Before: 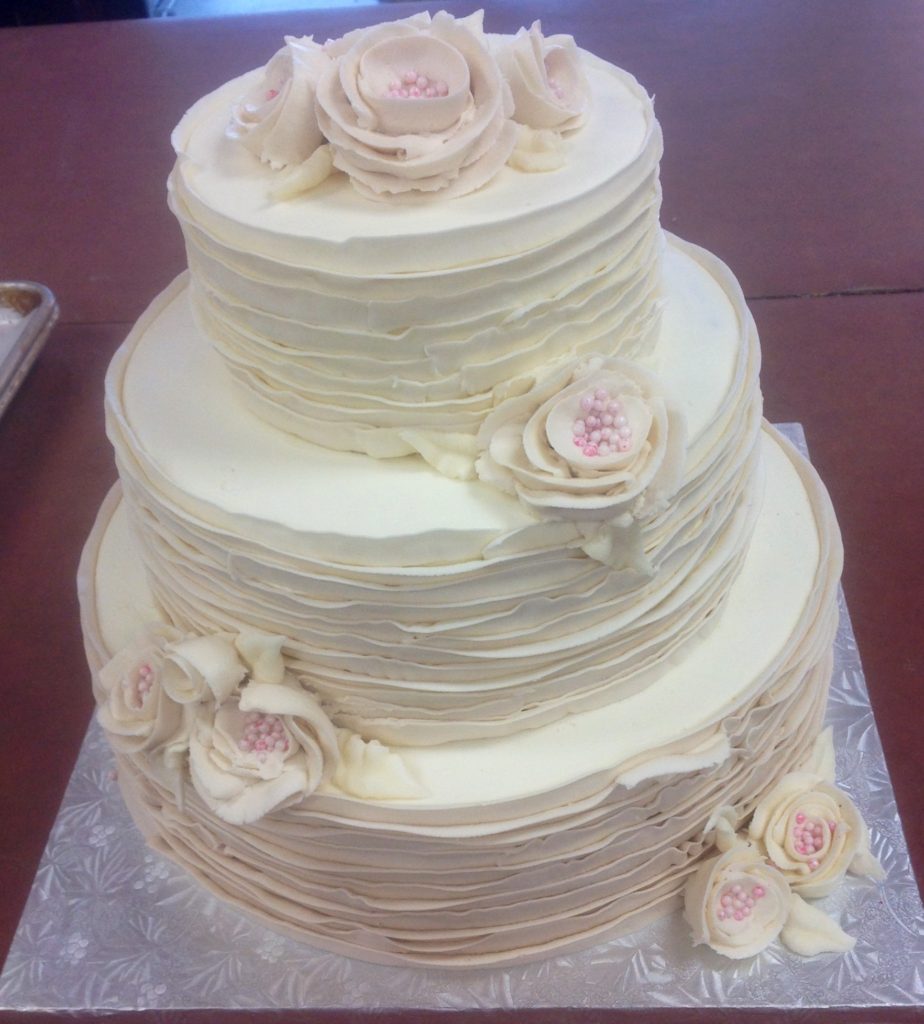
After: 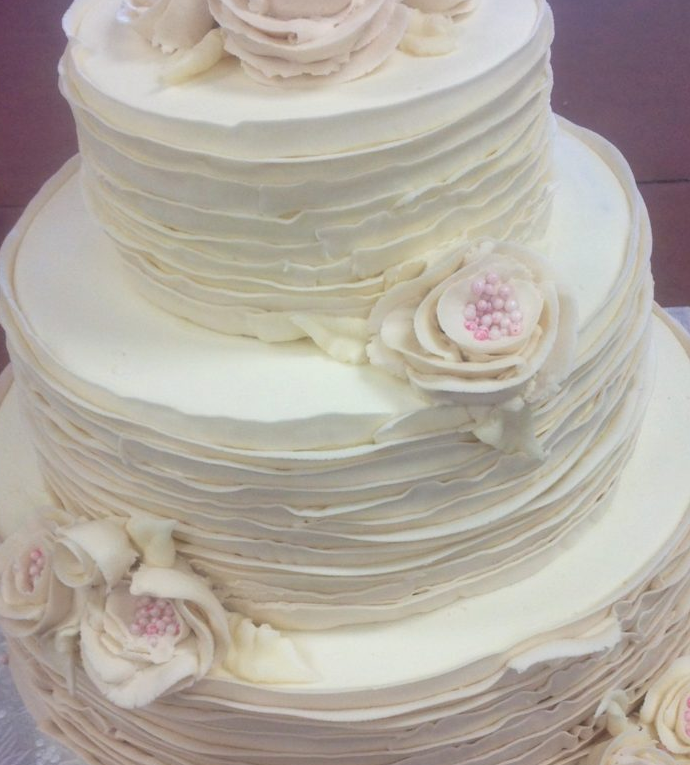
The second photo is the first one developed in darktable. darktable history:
crop and rotate: left 11.831%, top 11.346%, right 13.429%, bottom 13.899%
